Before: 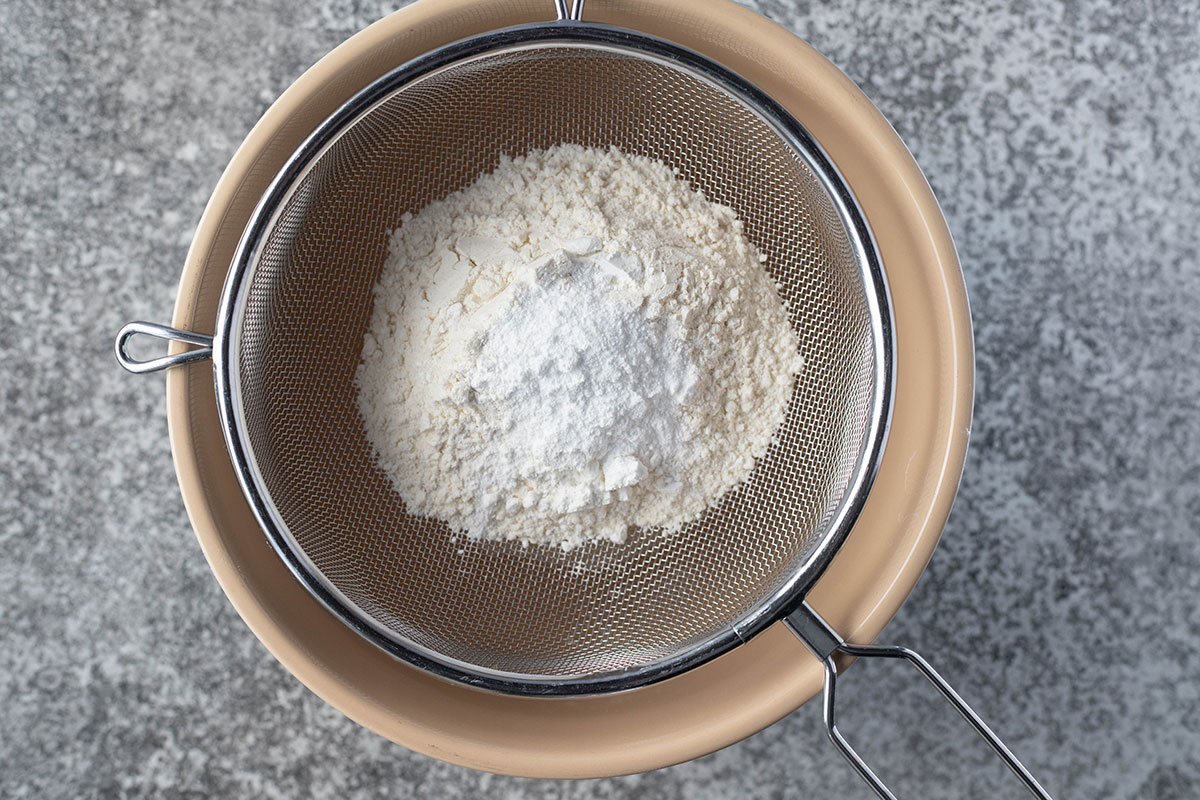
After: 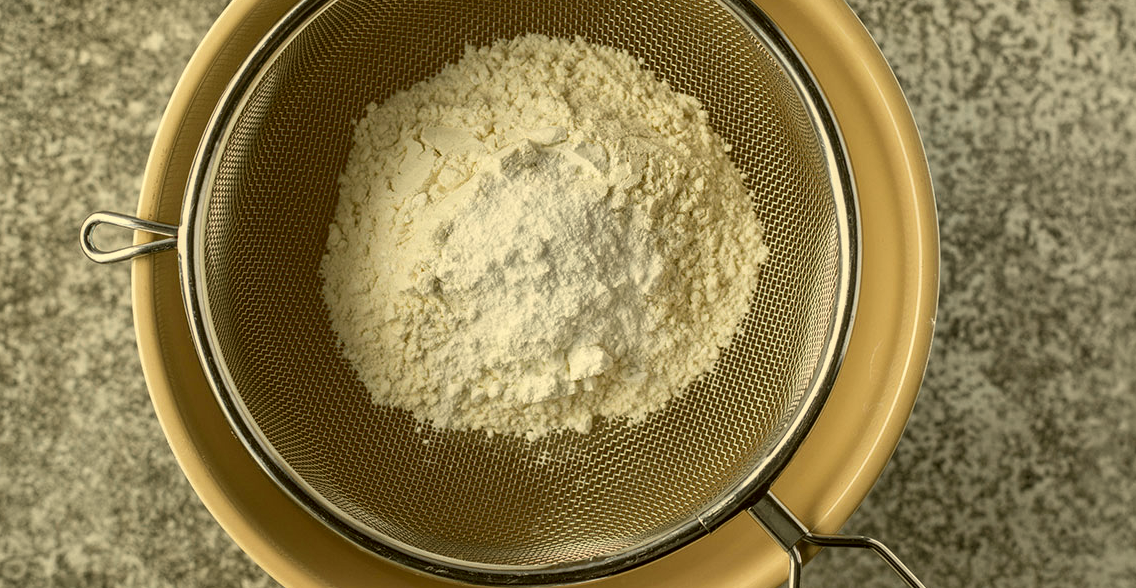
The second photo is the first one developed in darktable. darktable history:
crop and rotate: left 2.941%, top 13.795%, right 2.329%, bottom 12.693%
local contrast: detail 130%
exposure: compensate highlight preservation false
color zones: curves: ch0 [(0.035, 0.242) (0.25, 0.5) (0.384, 0.214) (0.488, 0.255) (0.75, 0.5)]; ch1 [(0.063, 0.379) (0.25, 0.5) (0.354, 0.201) (0.489, 0.085) (0.729, 0.271)]; ch2 [(0.25, 0.5) (0.38, 0.517) (0.442, 0.51) (0.735, 0.456)]
shadows and highlights: white point adjustment 0.028, soften with gaussian
color correction: highlights a* 0.103, highlights b* 29.11, shadows a* -0.311, shadows b* 20.97
tone curve: curves: ch0 [(0, 0.029) (0.253, 0.237) (1, 0.945)]; ch1 [(0, 0) (0.401, 0.42) (0.442, 0.47) (0.492, 0.498) (0.511, 0.523) (0.557, 0.565) (0.66, 0.683) (1, 1)]; ch2 [(0, 0) (0.394, 0.413) (0.5, 0.5) (0.578, 0.568) (1, 1)], preserve colors none
